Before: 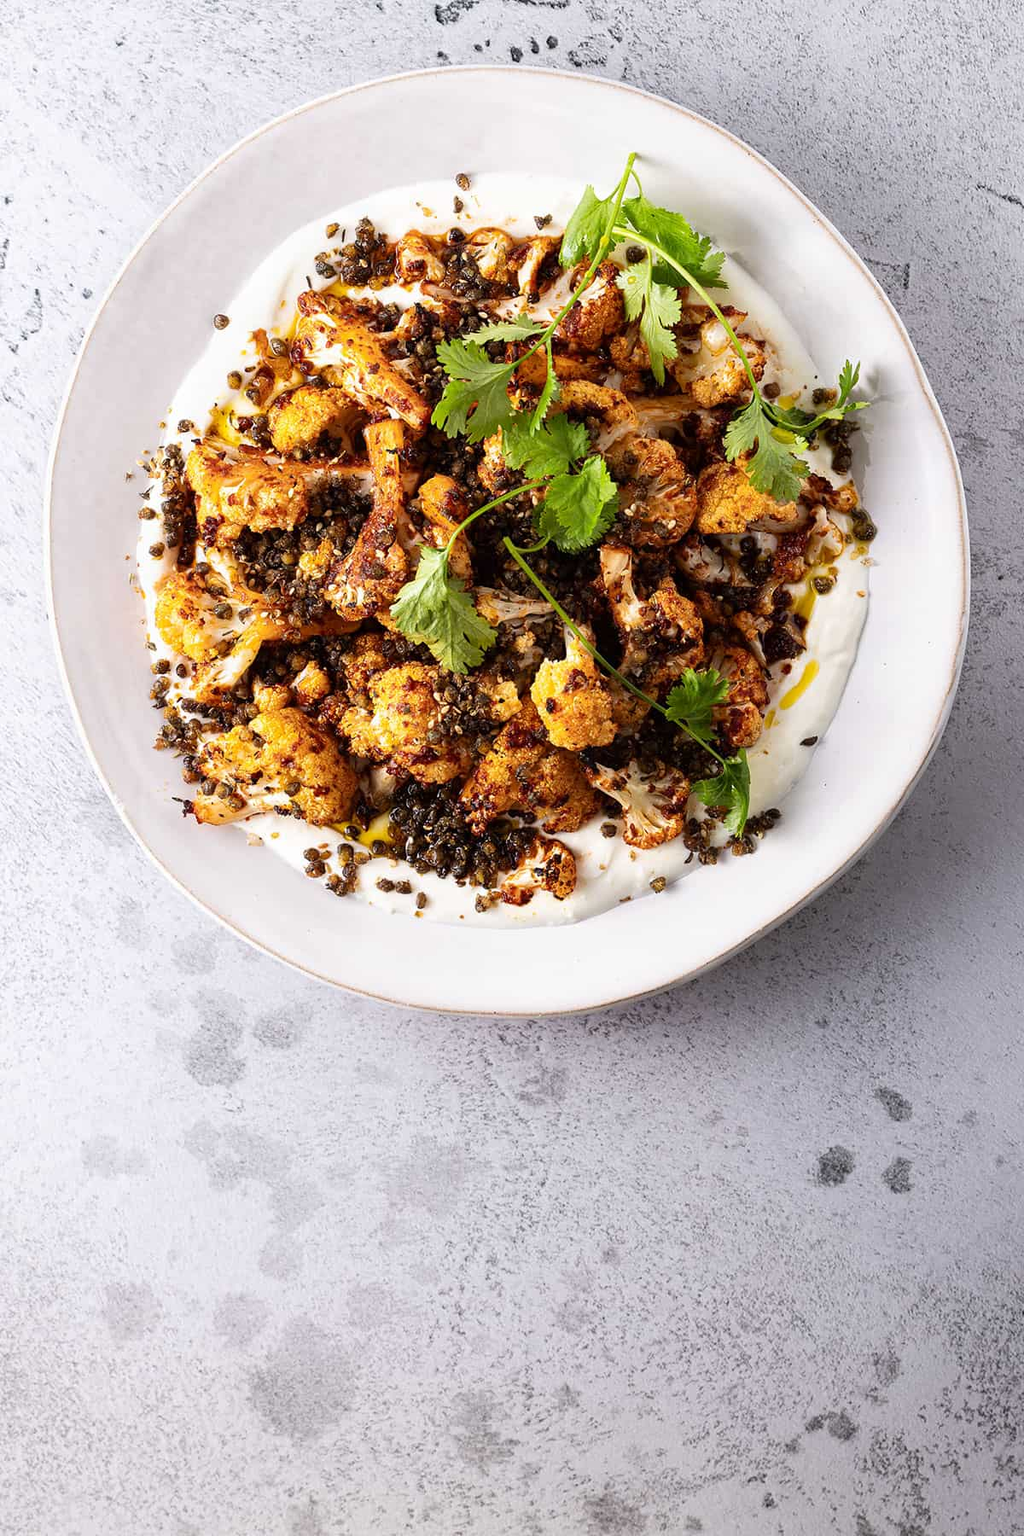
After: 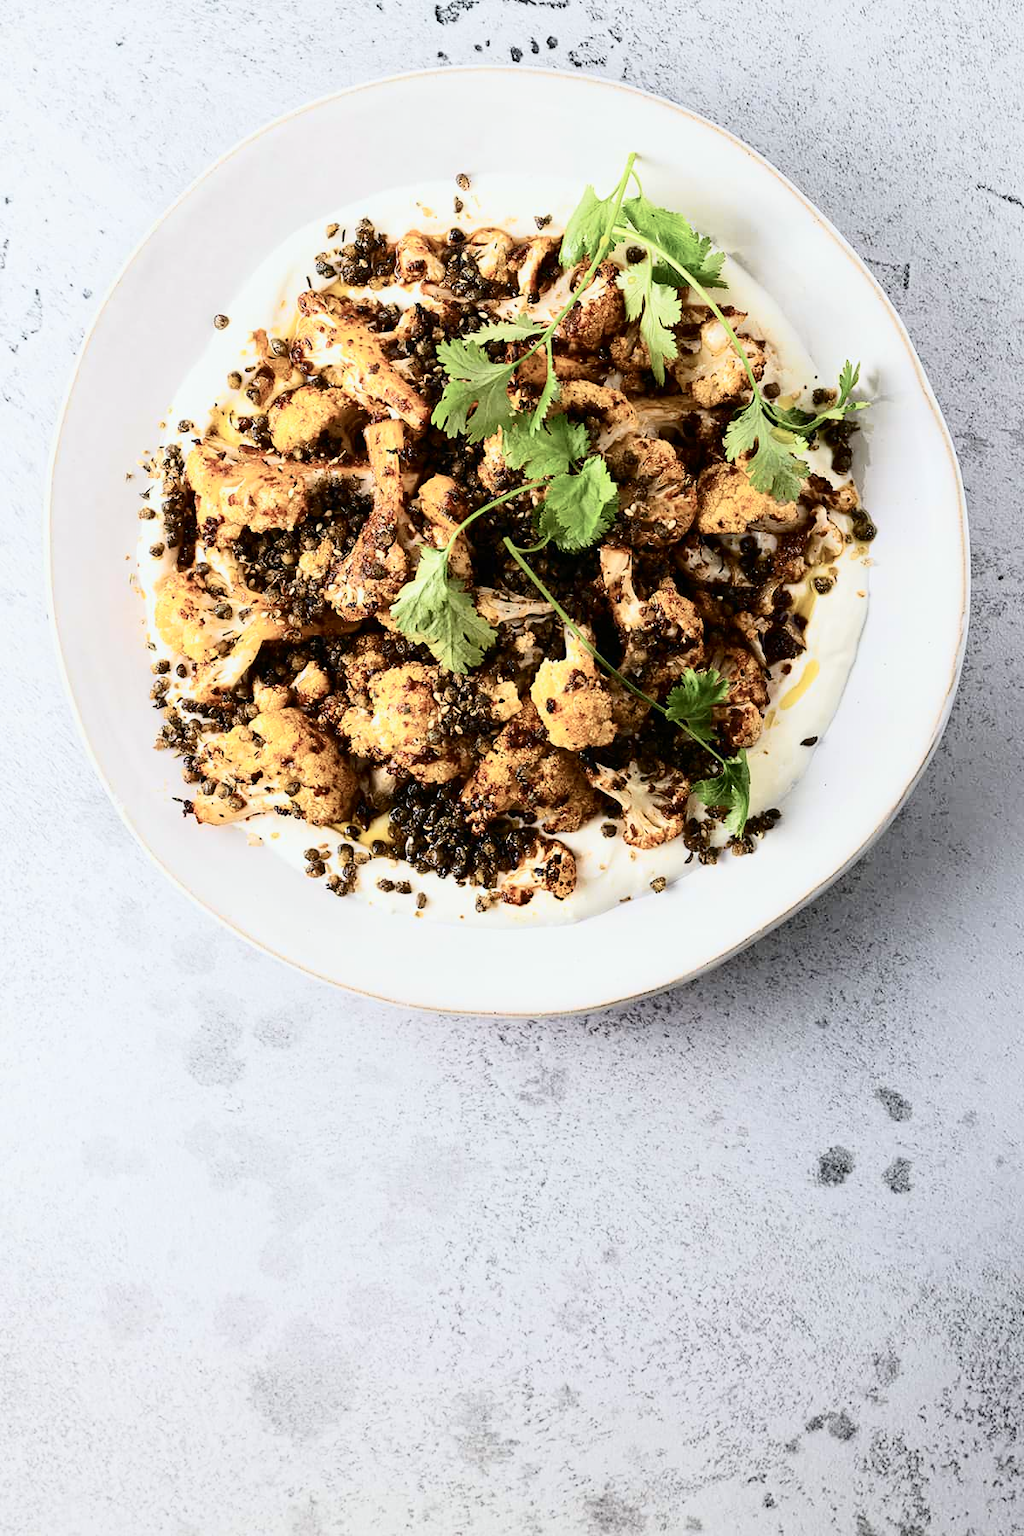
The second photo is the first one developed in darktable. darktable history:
contrast brightness saturation: contrast 0.102, saturation -0.375
tone curve: curves: ch0 [(0, 0) (0.114, 0.083) (0.291, 0.3) (0.447, 0.535) (0.602, 0.712) (0.772, 0.864) (0.999, 0.978)]; ch1 [(0, 0) (0.389, 0.352) (0.458, 0.433) (0.486, 0.474) (0.509, 0.505) (0.535, 0.541) (0.555, 0.557) (0.677, 0.724) (1, 1)]; ch2 [(0, 0) (0.369, 0.388) (0.449, 0.431) (0.501, 0.5) (0.528, 0.552) (0.561, 0.596) (0.697, 0.721) (1, 1)], color space Lab, independent channels, preserve colors none
